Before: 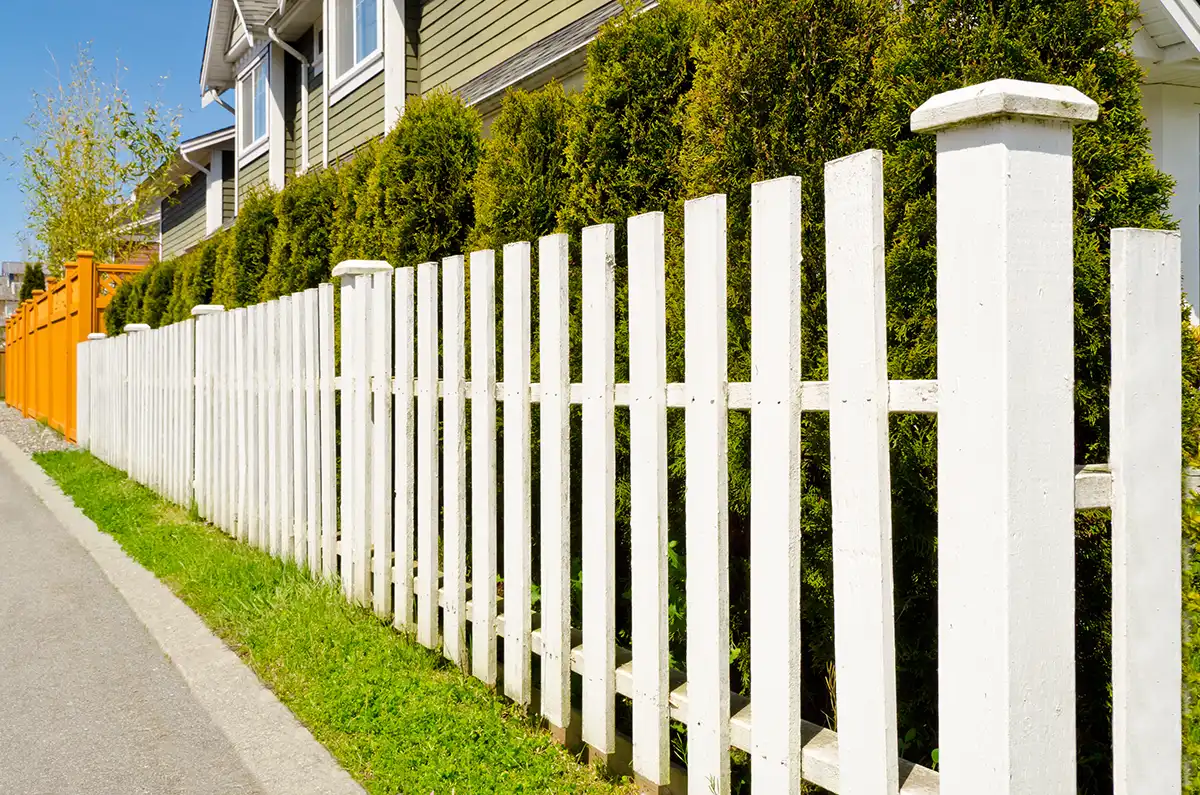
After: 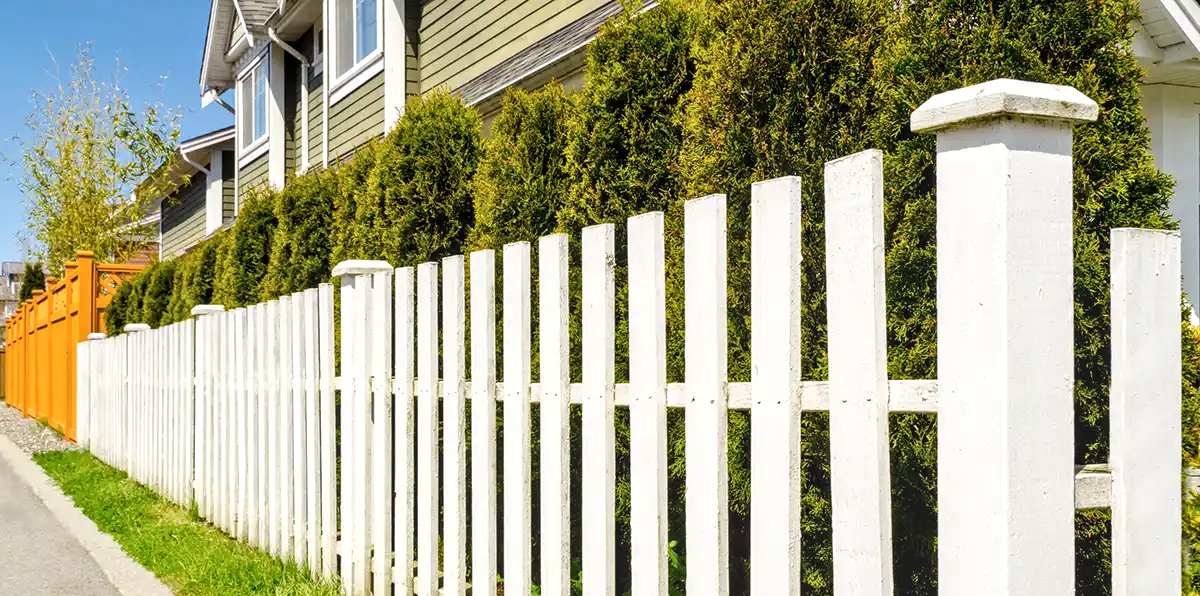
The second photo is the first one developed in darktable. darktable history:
shadows and highlights: shadows -12.93, white point adjustment 4.18, highlights 28.5
local contrast: on, module defaults
crop: bottom 24.992%
